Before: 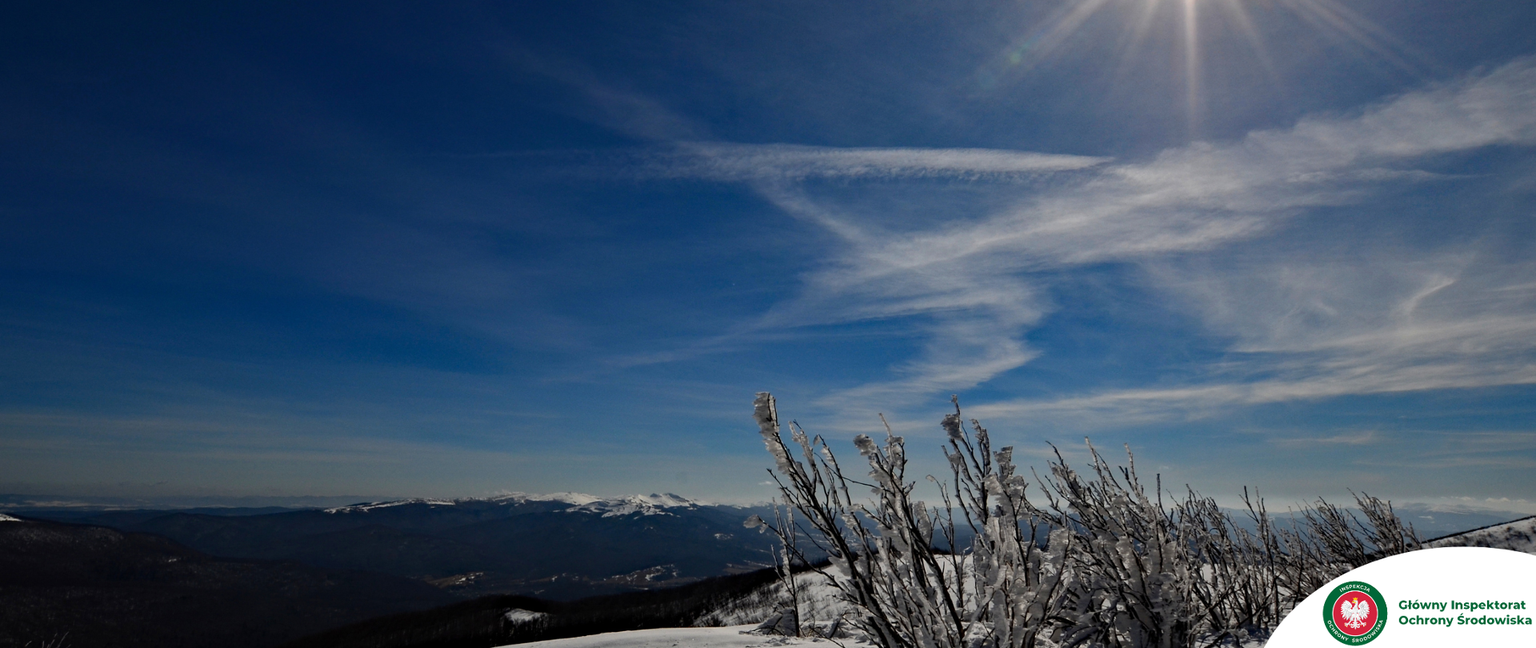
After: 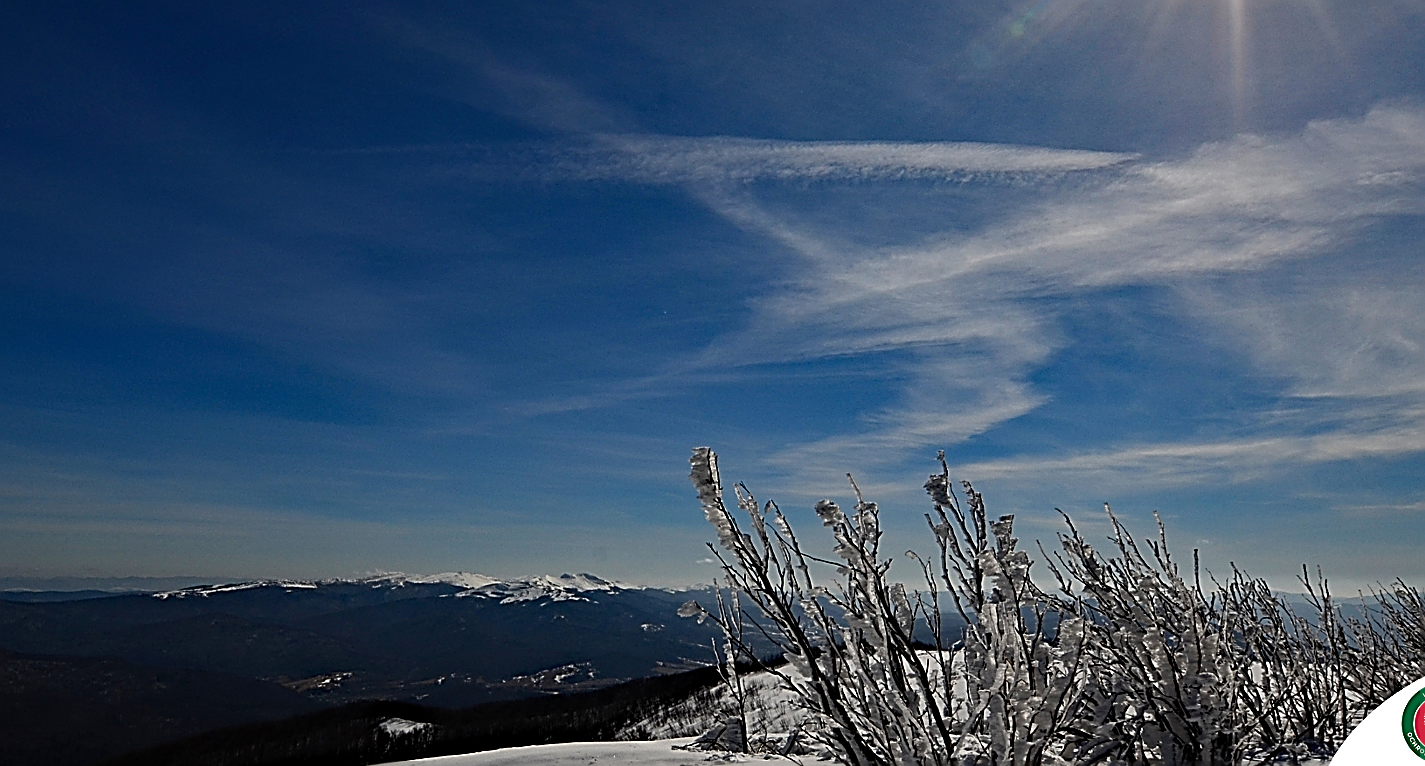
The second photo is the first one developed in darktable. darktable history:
crop and rotate: left 13.126%, top 5.363%, right 12.62%
sharpen: amount 1.866
